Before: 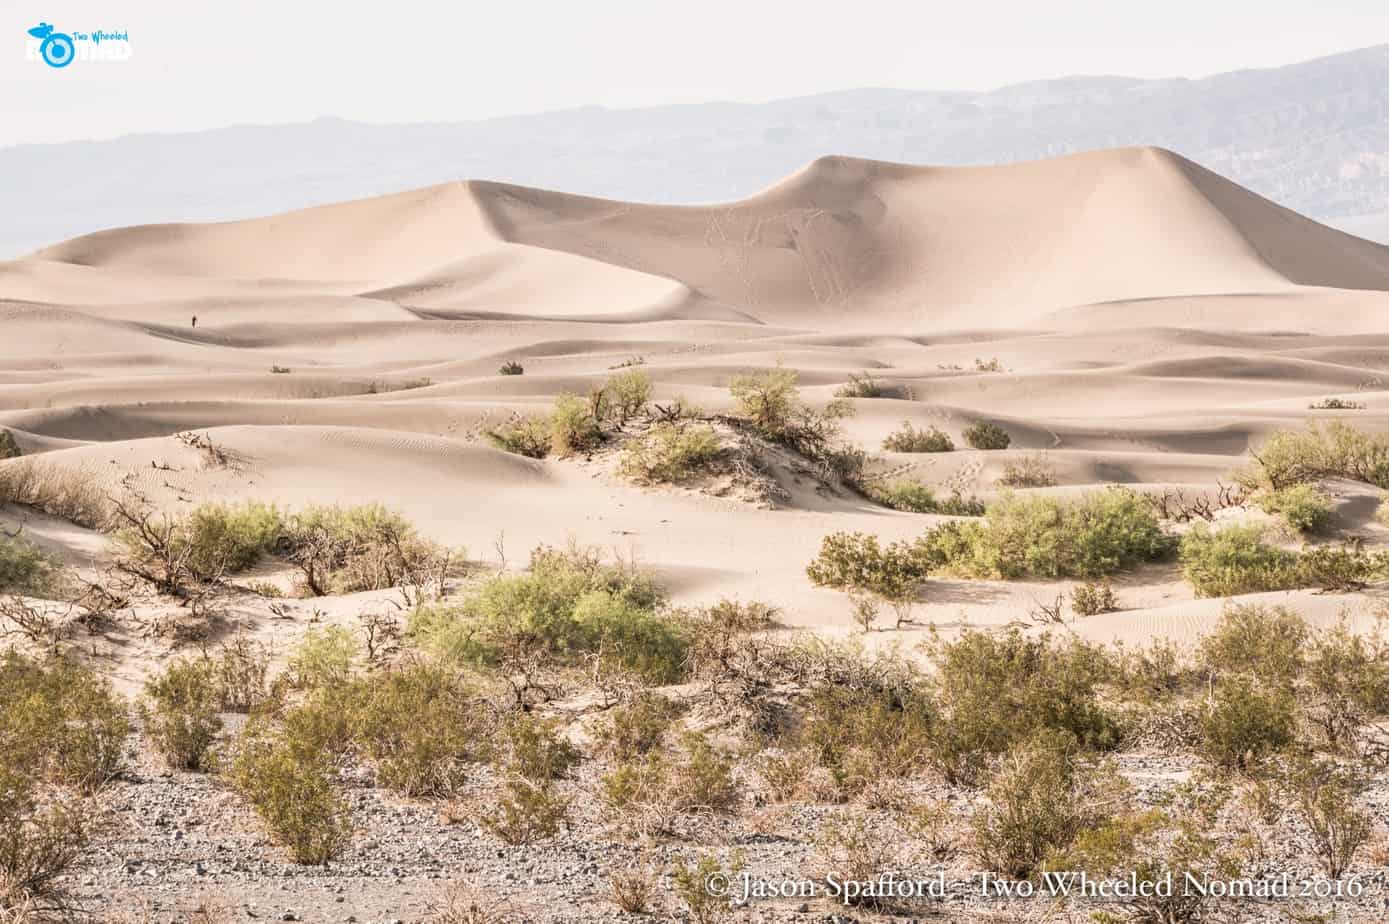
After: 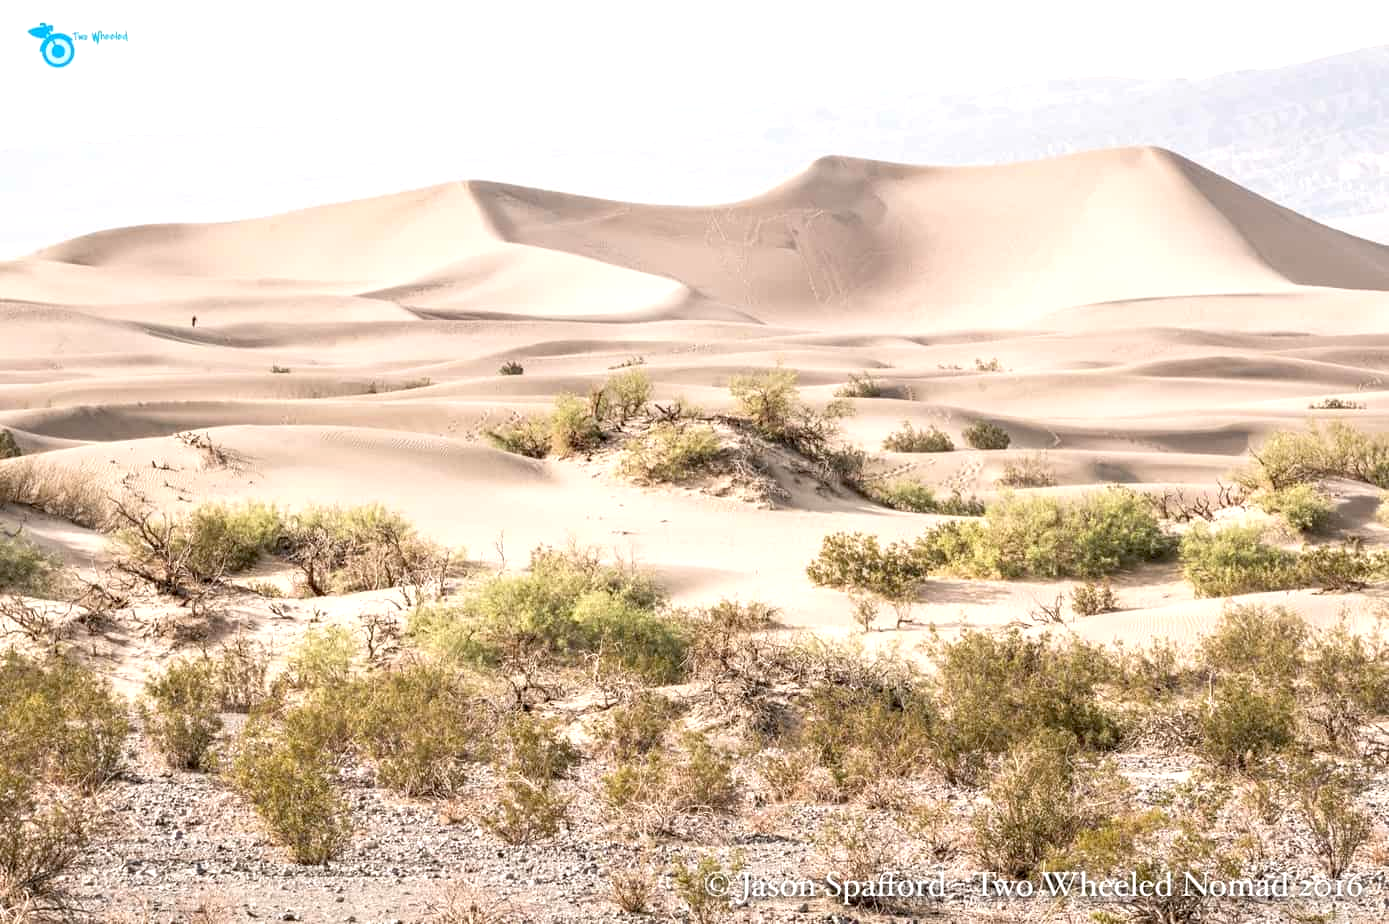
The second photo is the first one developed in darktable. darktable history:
exposure: black level correction 0.004, exposure 0.409 EV, compensate exposure bias true, compensate highlight preservation false
